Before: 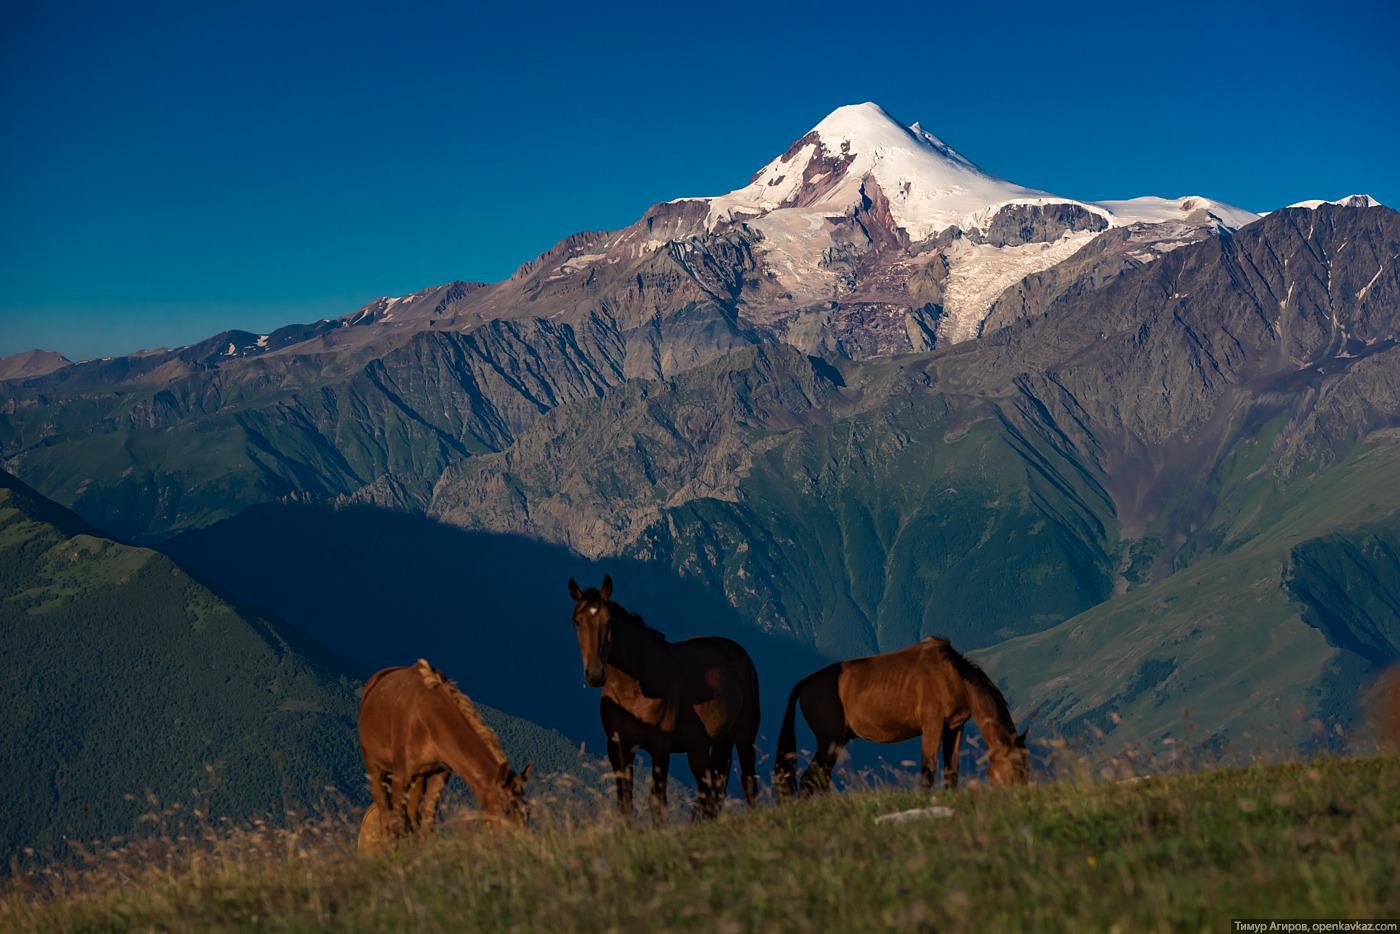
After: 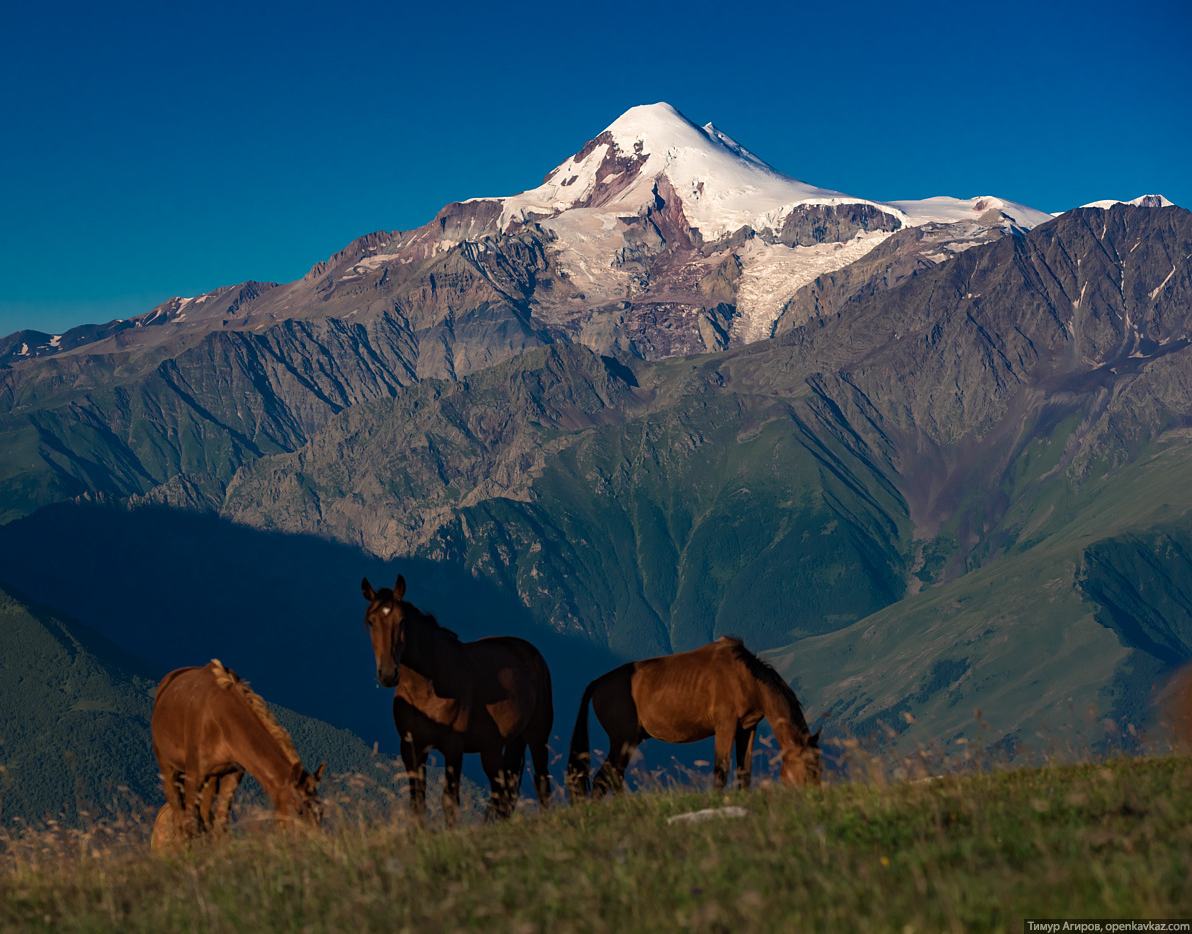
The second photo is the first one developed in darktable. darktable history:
crop and rotate: left 14.815%
